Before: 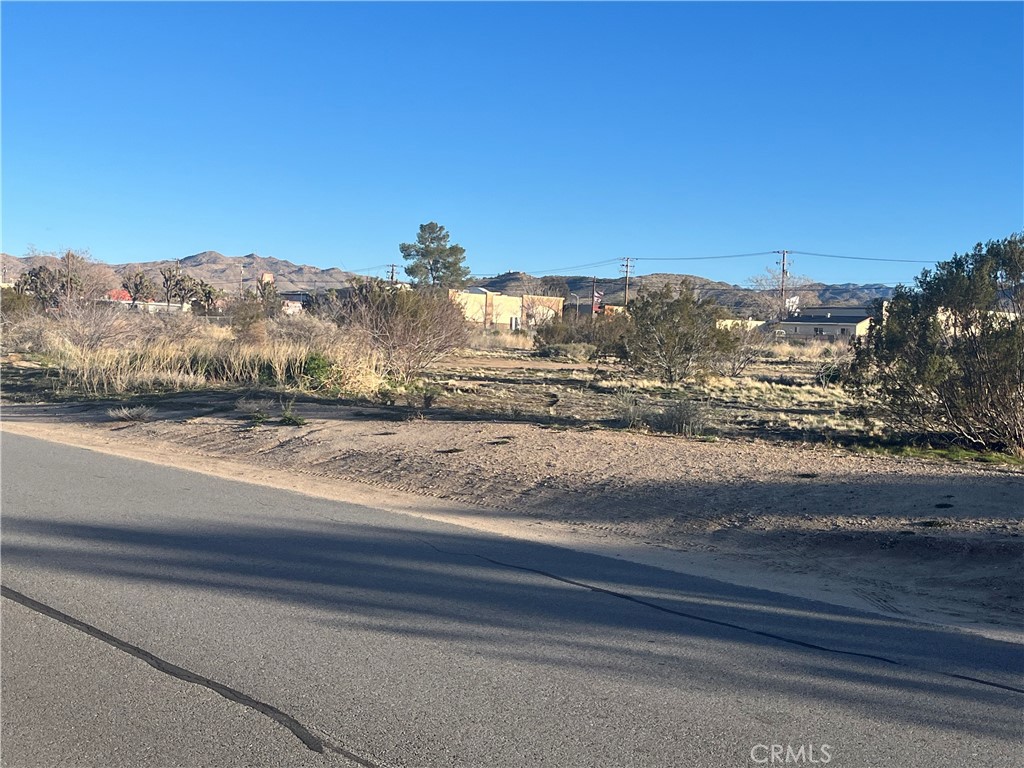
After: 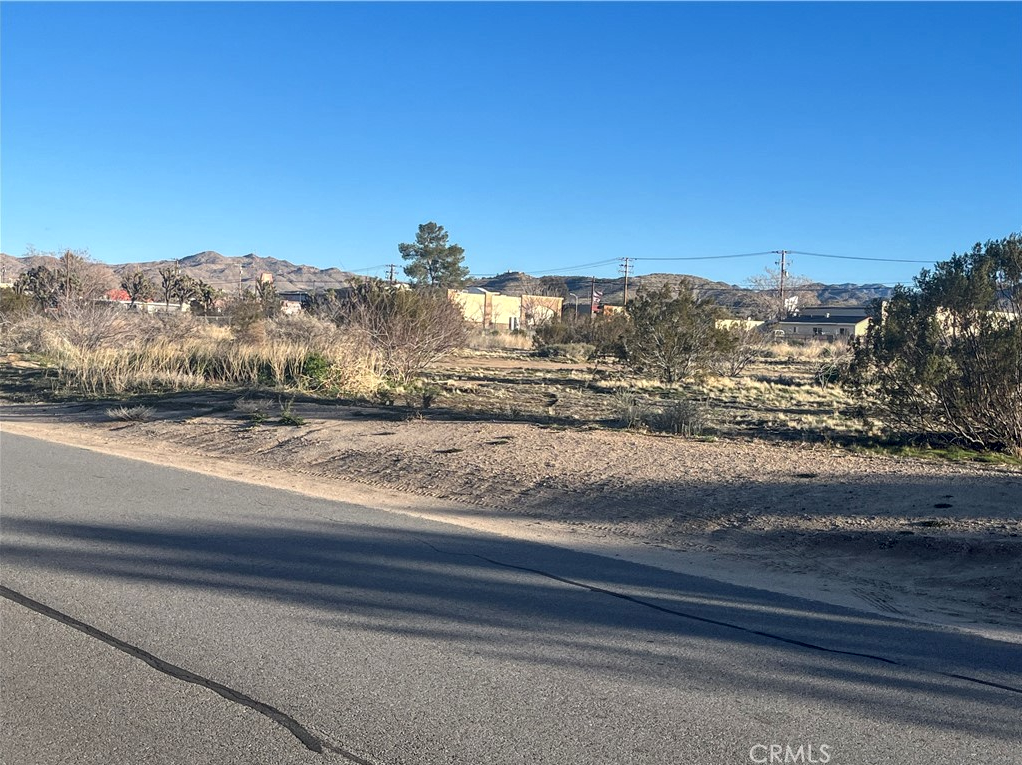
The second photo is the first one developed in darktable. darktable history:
crop: left 0.173%
local contrast: on, module defaults
